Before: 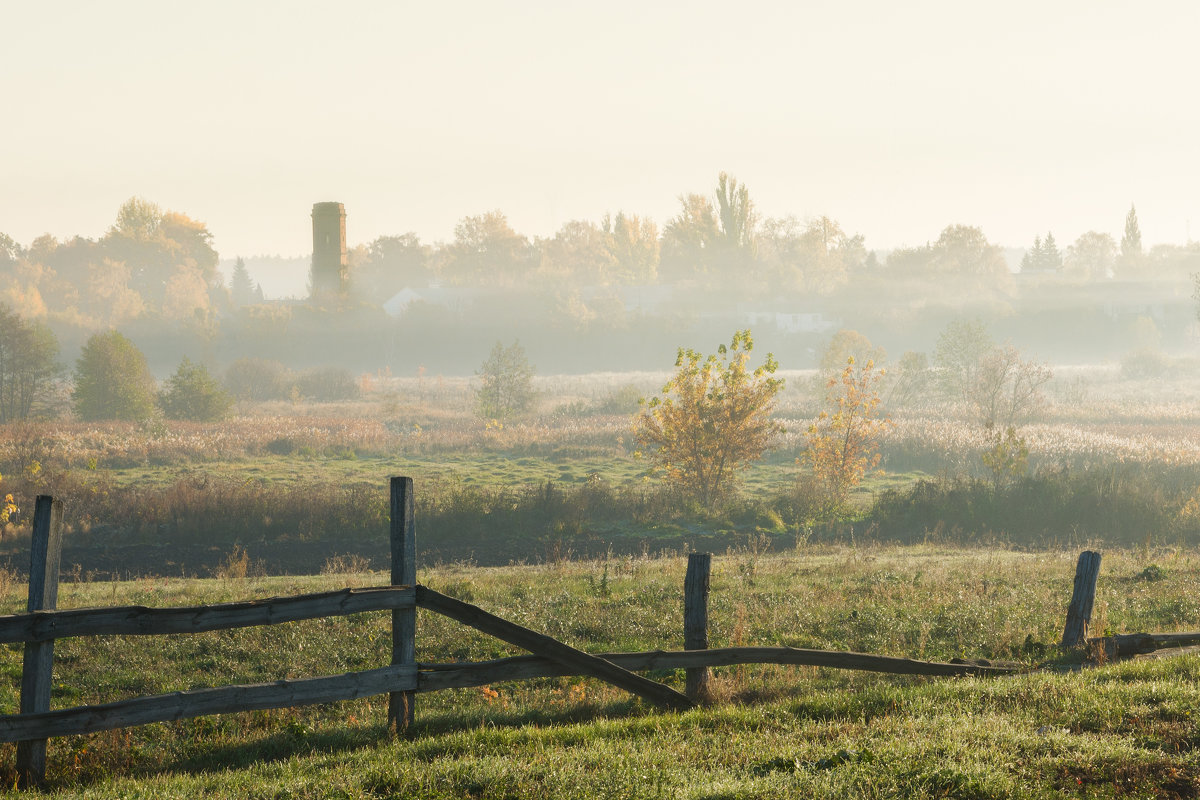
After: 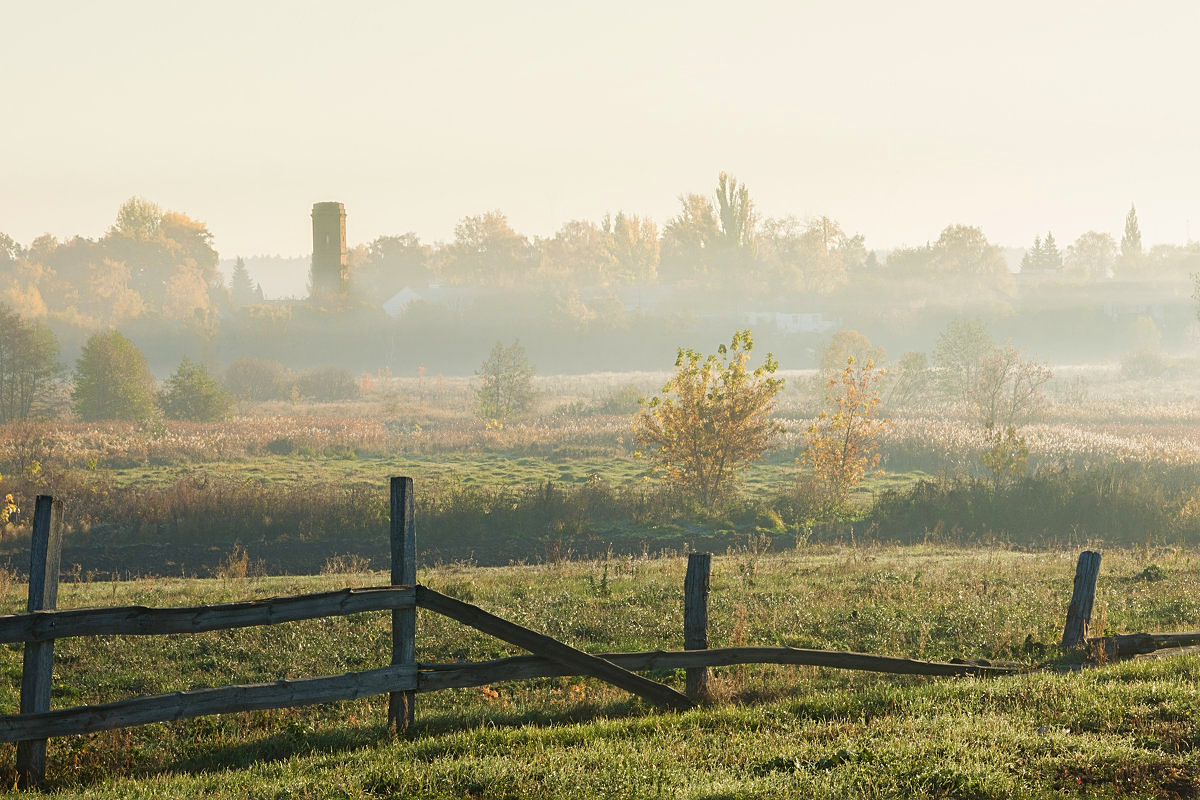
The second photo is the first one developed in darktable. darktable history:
velvia: strength 14.43%
exposure: exposure -0.052 EV, compensate highlight preservation false
sharpen: on, module defaults
